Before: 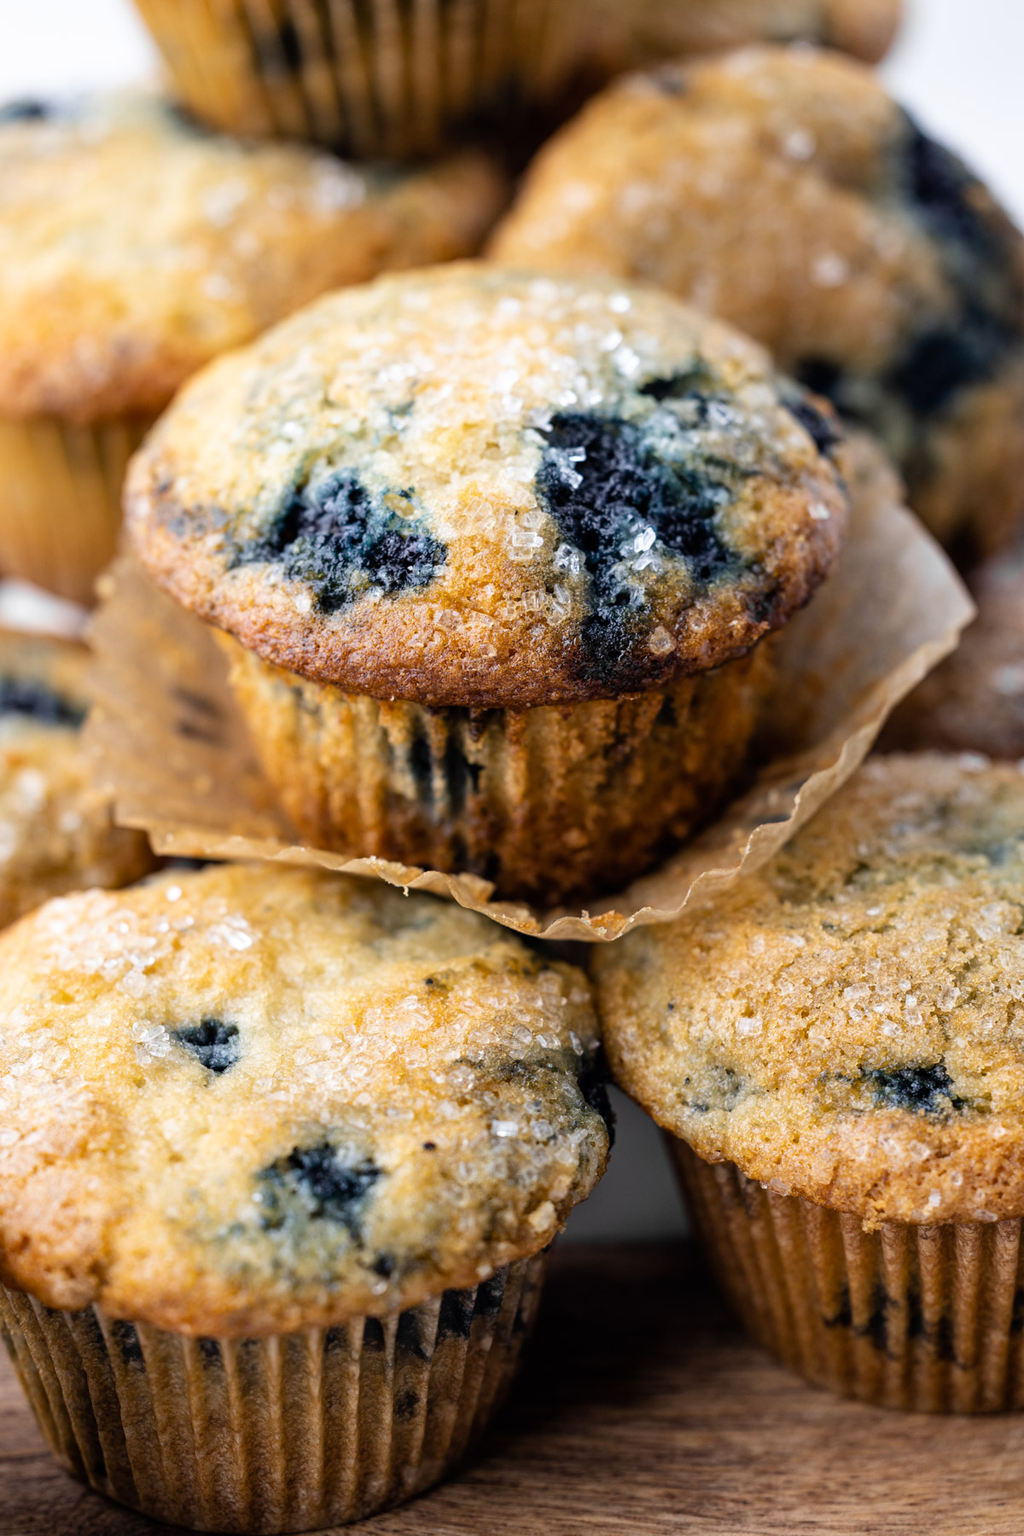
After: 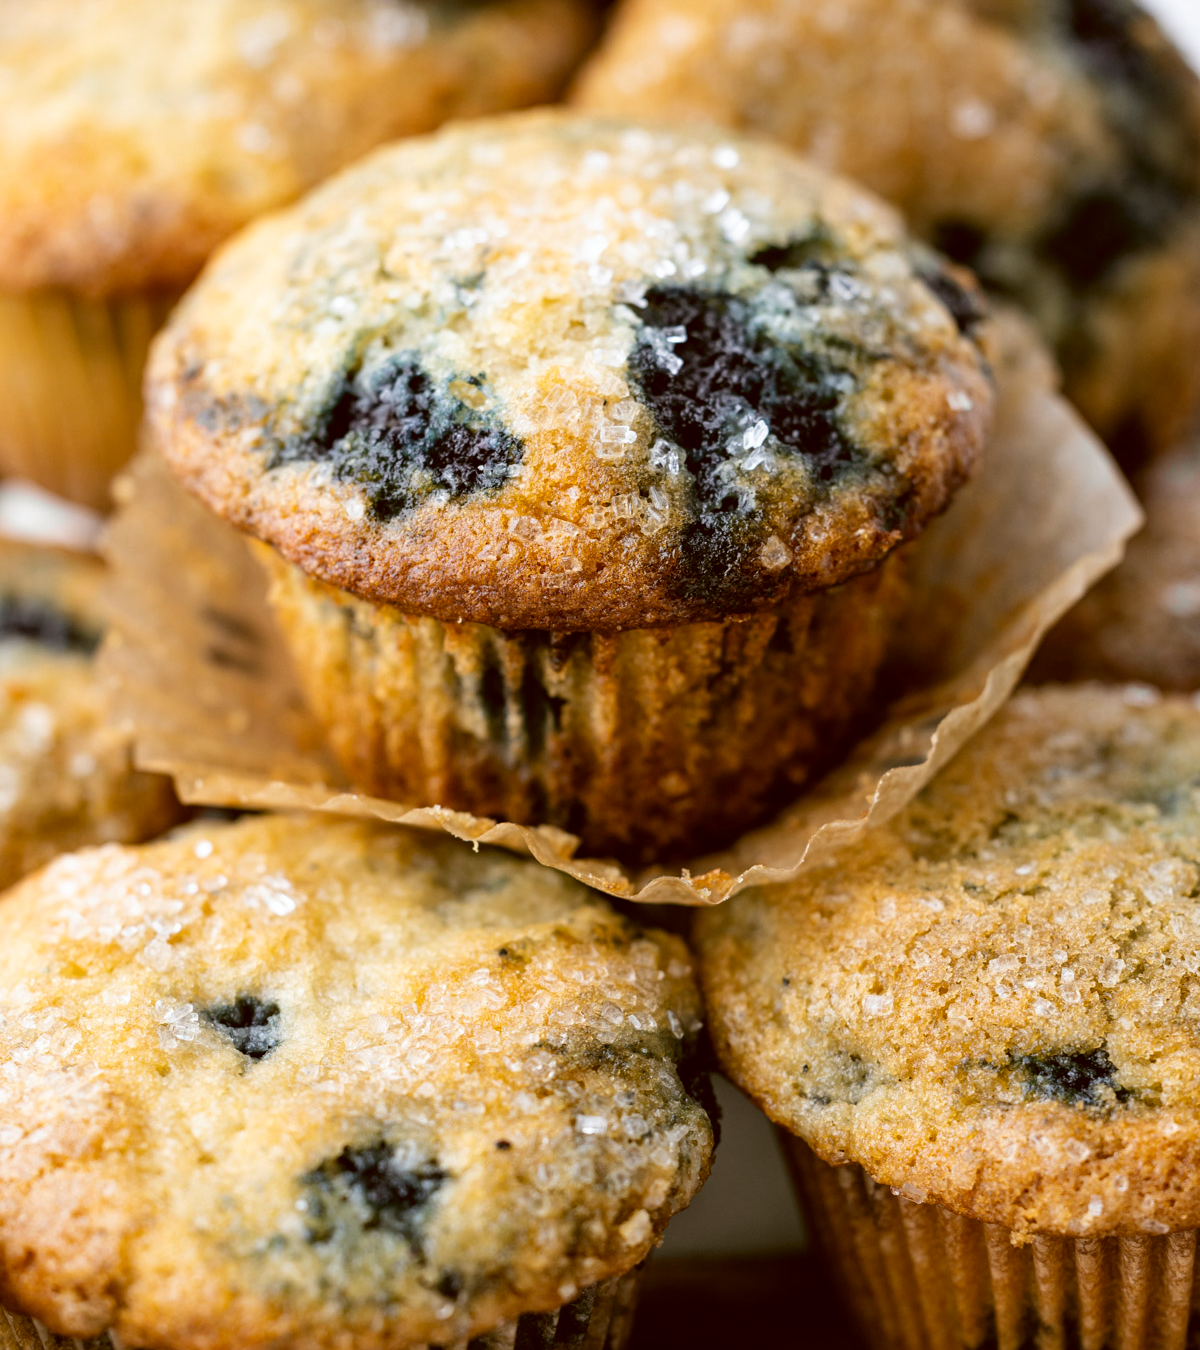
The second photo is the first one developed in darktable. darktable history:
crop: top 11.038%, bottom 13.962%
color correction: highlights a* -0.482, highlights b* 0.161, shadows a* 4.66, shadows b* 20.72
